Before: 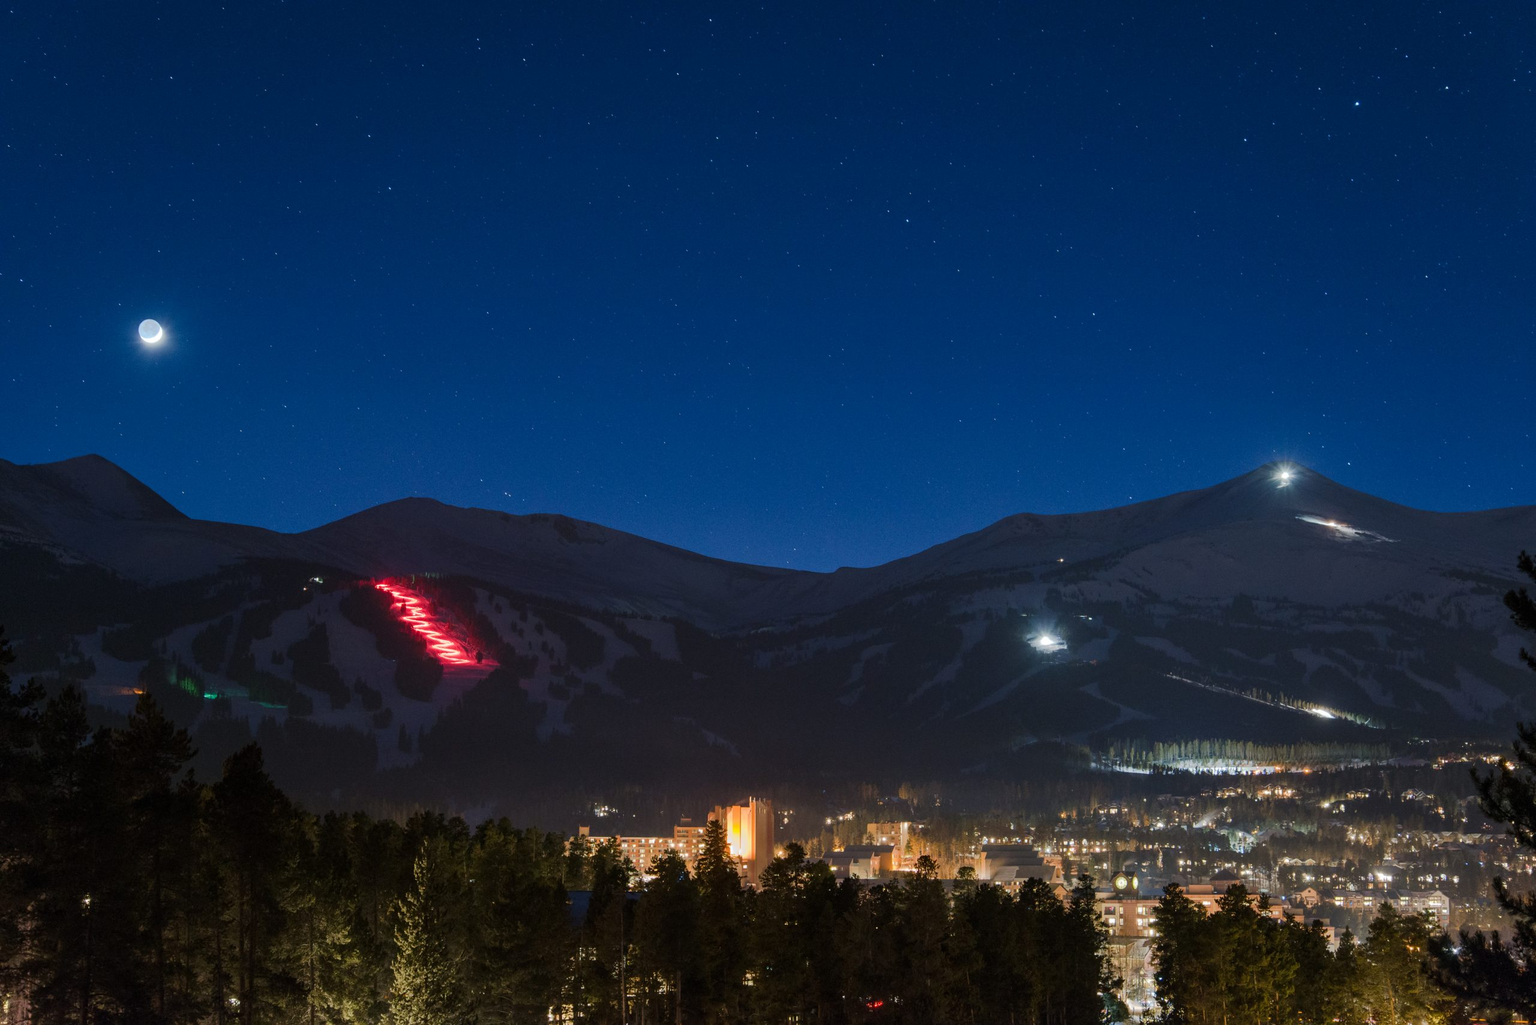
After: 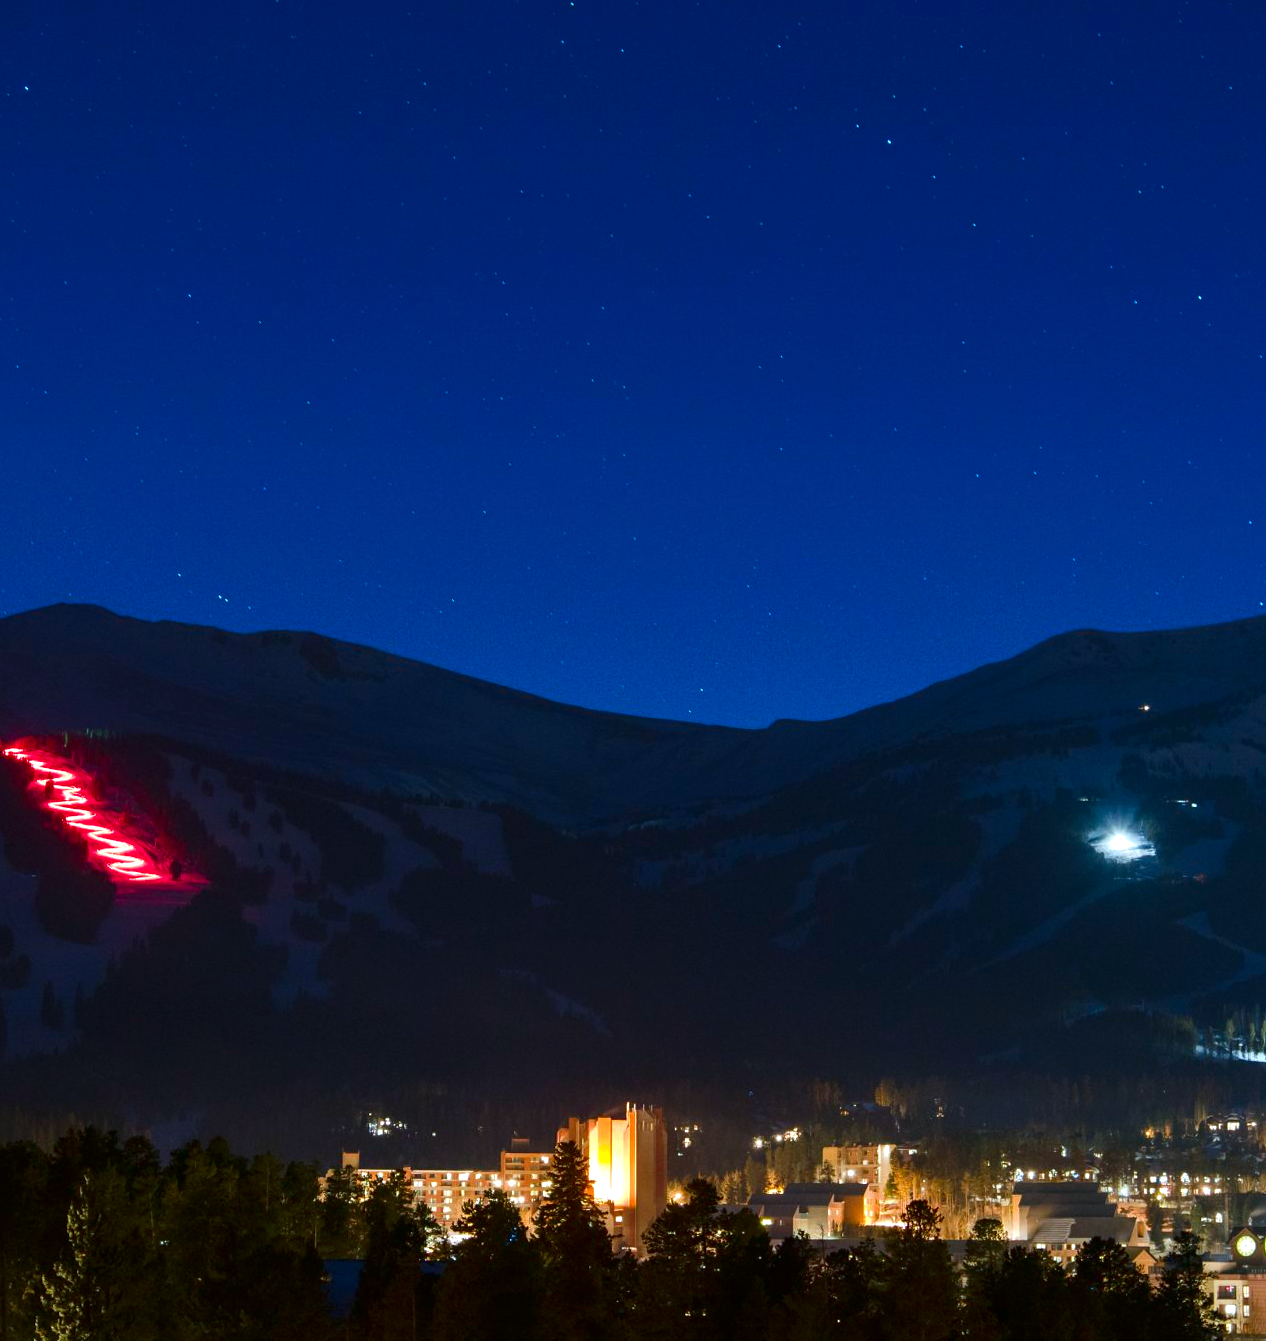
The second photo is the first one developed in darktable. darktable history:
crop and rotate: angle 0.02°, left 24.353%, top 13.219%, right 26.156%, bottom 8.224%
color calibration: illuminant Planckian (black body), adaptation linear Bradford (ICC v4), x 0.364, y 0.367, temperature 4417.56 K, saturation algorithm version 1 (2020)
contrast brightness saturation: brightness -0.25, saturation 0.2
exposure: black level correction 0, exposure 0.7 EV, compensate exposure bias true, compensate highlight preservation false
